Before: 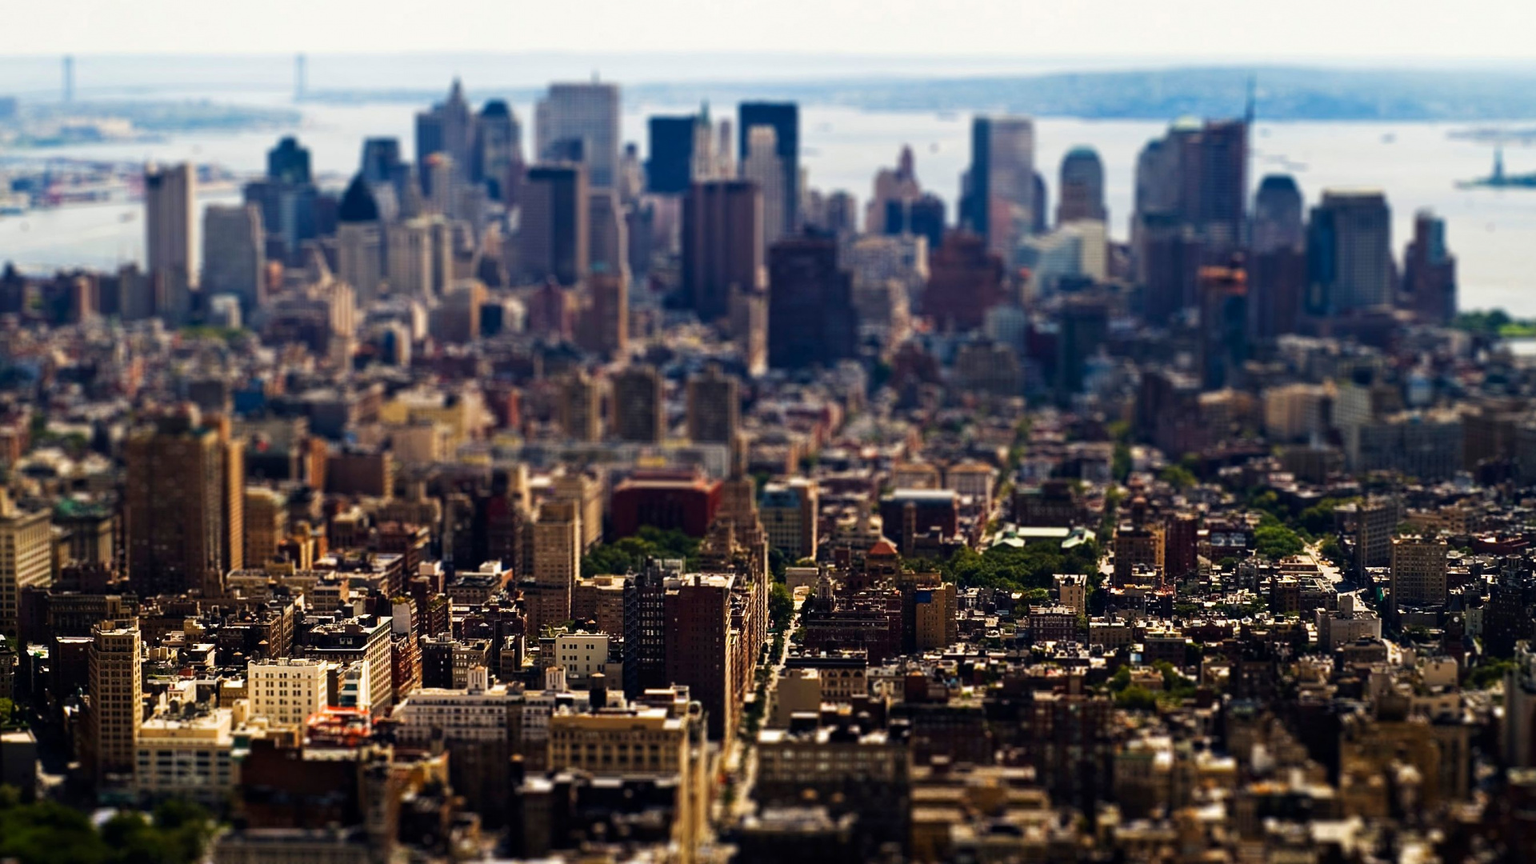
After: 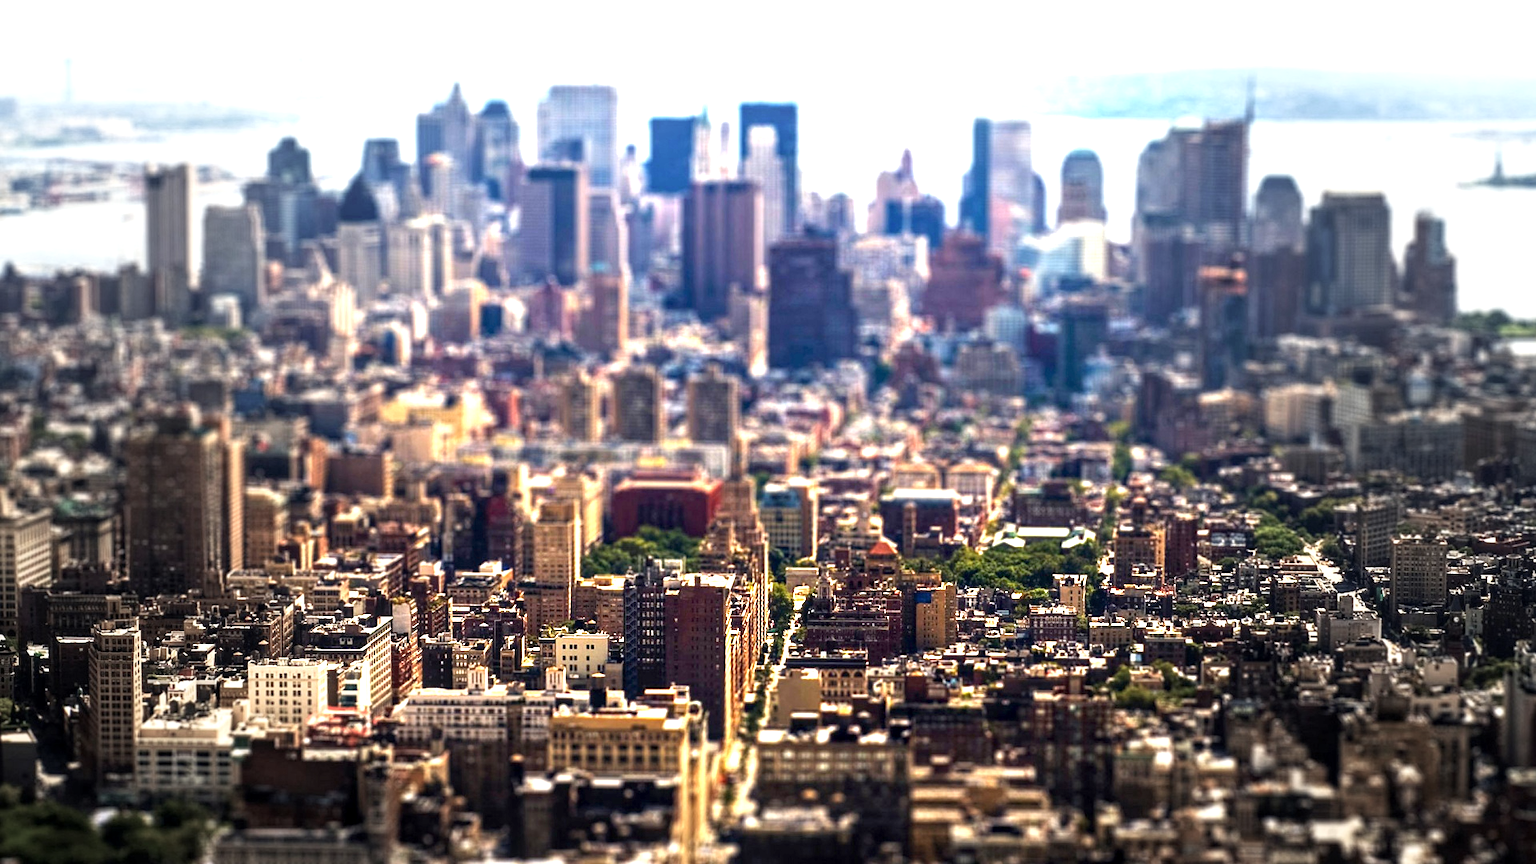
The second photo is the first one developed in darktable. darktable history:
exposure: black level correction 0.001, exposure 1.719 EV, compensate exposure bias true, compensate highlight preservation false
vignetting: fall-off start 40%, fall-off radius 40%
local contrast: on, module defaults
